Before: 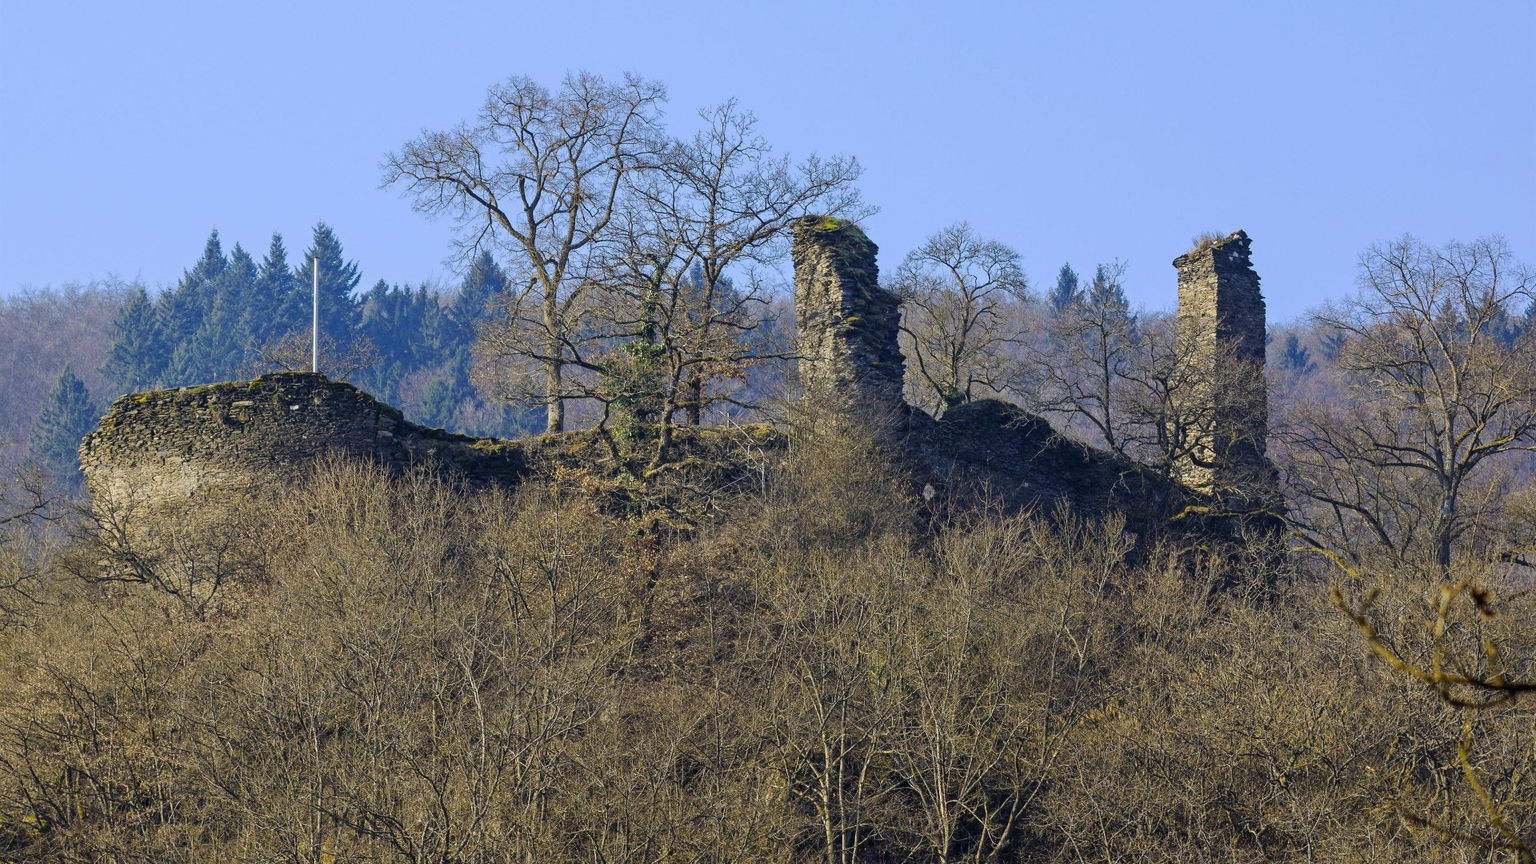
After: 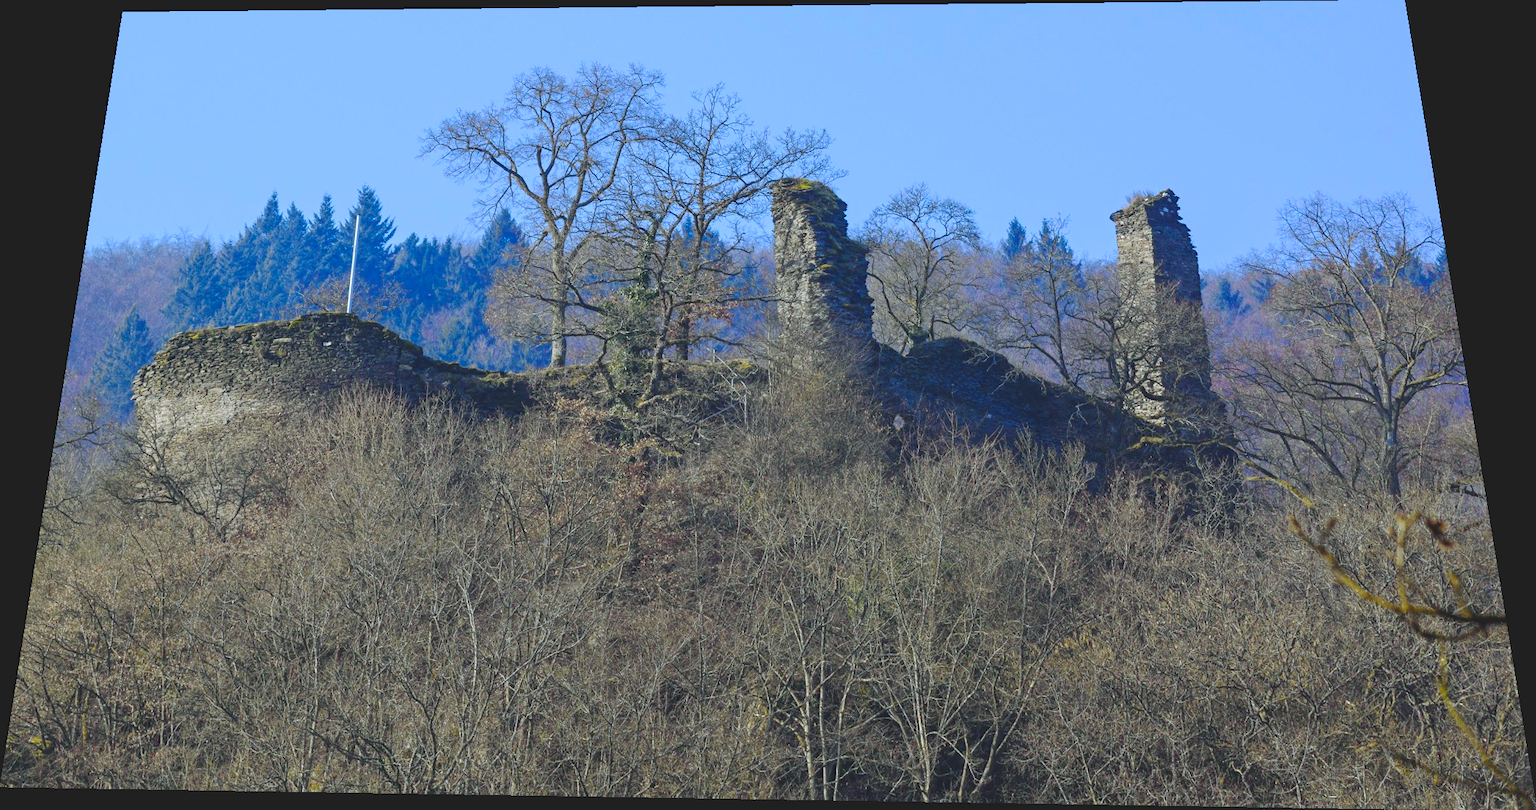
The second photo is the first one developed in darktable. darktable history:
tone curve: curves: ch0 [(0, 0.046) (0.04, 0.074) (0.883, 0.858) (1, 1)]; ch1 [(0, 0) (0.146, 0.159) (0.338, 0.365) (0.417, 0.455) (0.489, 0.486) (0.504, 0.502) (0.529, 0.537) (0.563, 0.567) (1, 1)]; ch2 [(0, 0) (0.307, 0.298) (0.388, 0.375) (0.443, 0.456) (0.485, 0.492) (0.544, 0.525) (1, 1)], color space Lab, independent channels, preserve colors none
color calibration: x 0.37, y 0.377, temperature 4289.93 K
color balance: lift [1.007, 1, 1, 1], gamma [1.097, 1, 1, 1]
color balance rgb: linear chroma grading › global chroma 8.12%, perceptual saturation grading › global saturation 9.07%, perceptual saturation grading › highlights -13.84%, perceptual saturation grading › mid-tones 14.88%, perceptual saturation grading › shadows 22.8%, perceptual brilliance grading › highlights 2.61%, global vibrance 12.07%
rotate and perspective: rotation 0.128°, lens shift (vertical) -0.181, lens shift (horizontal) -0.044, shear 0.001, automatic cropping off
